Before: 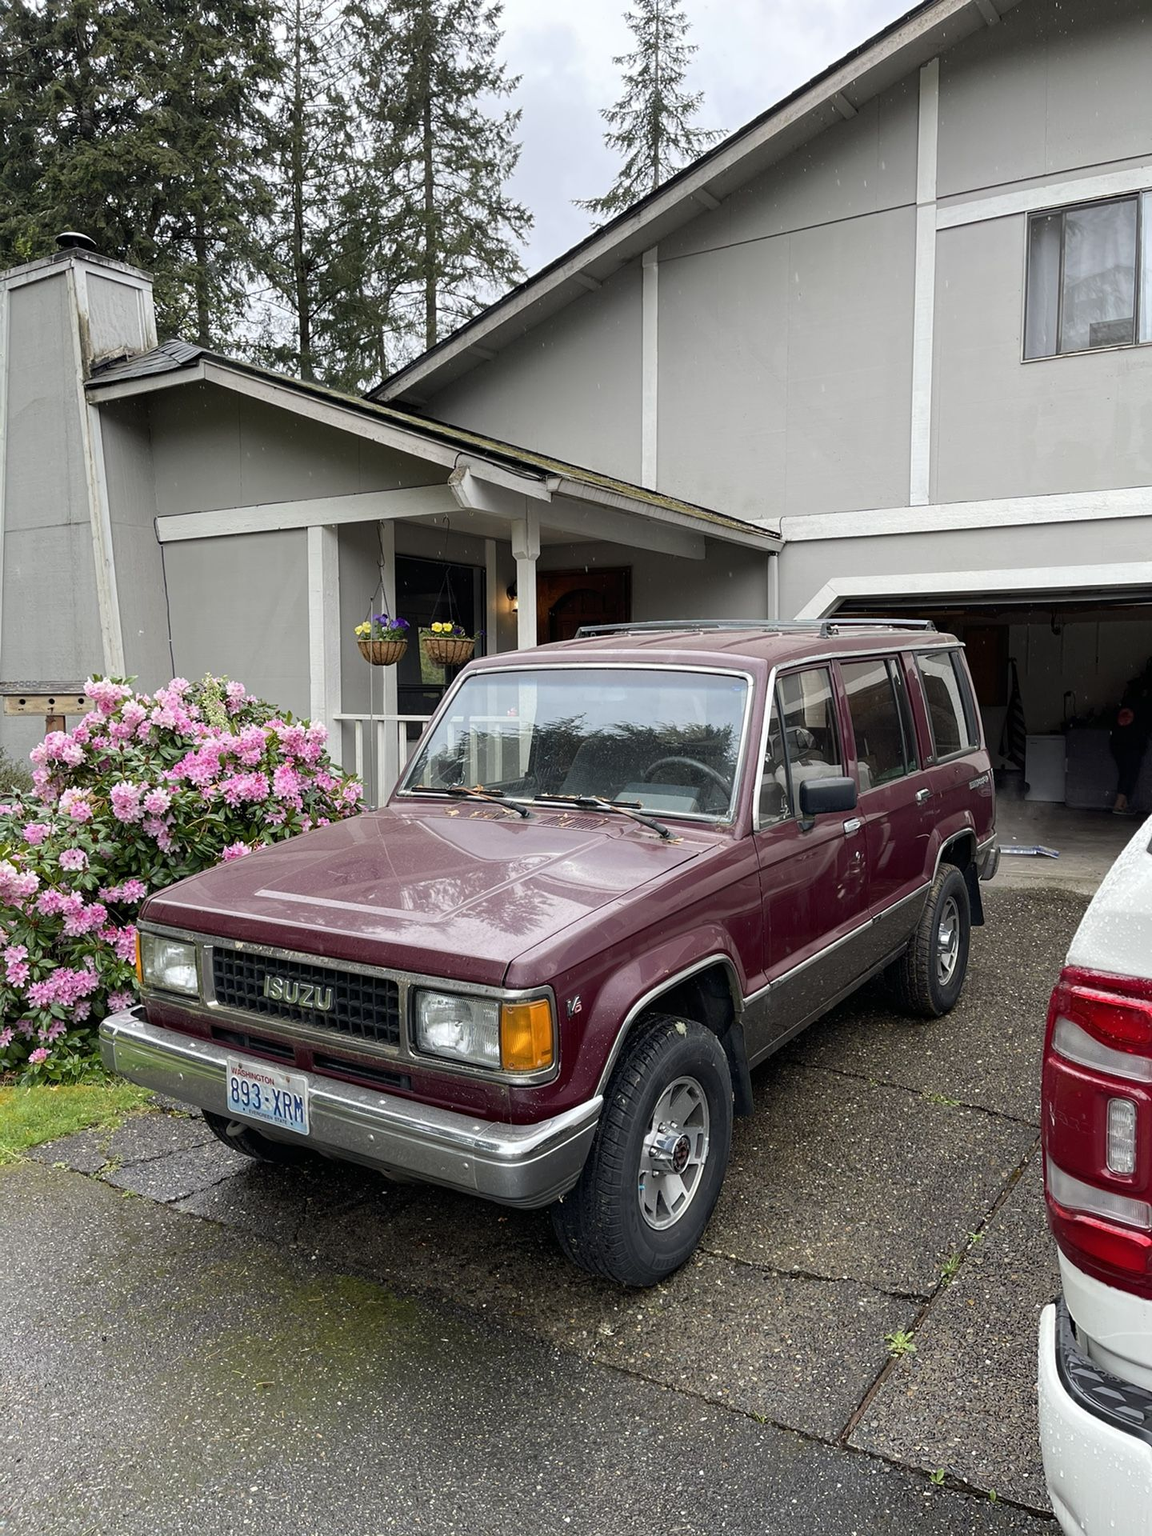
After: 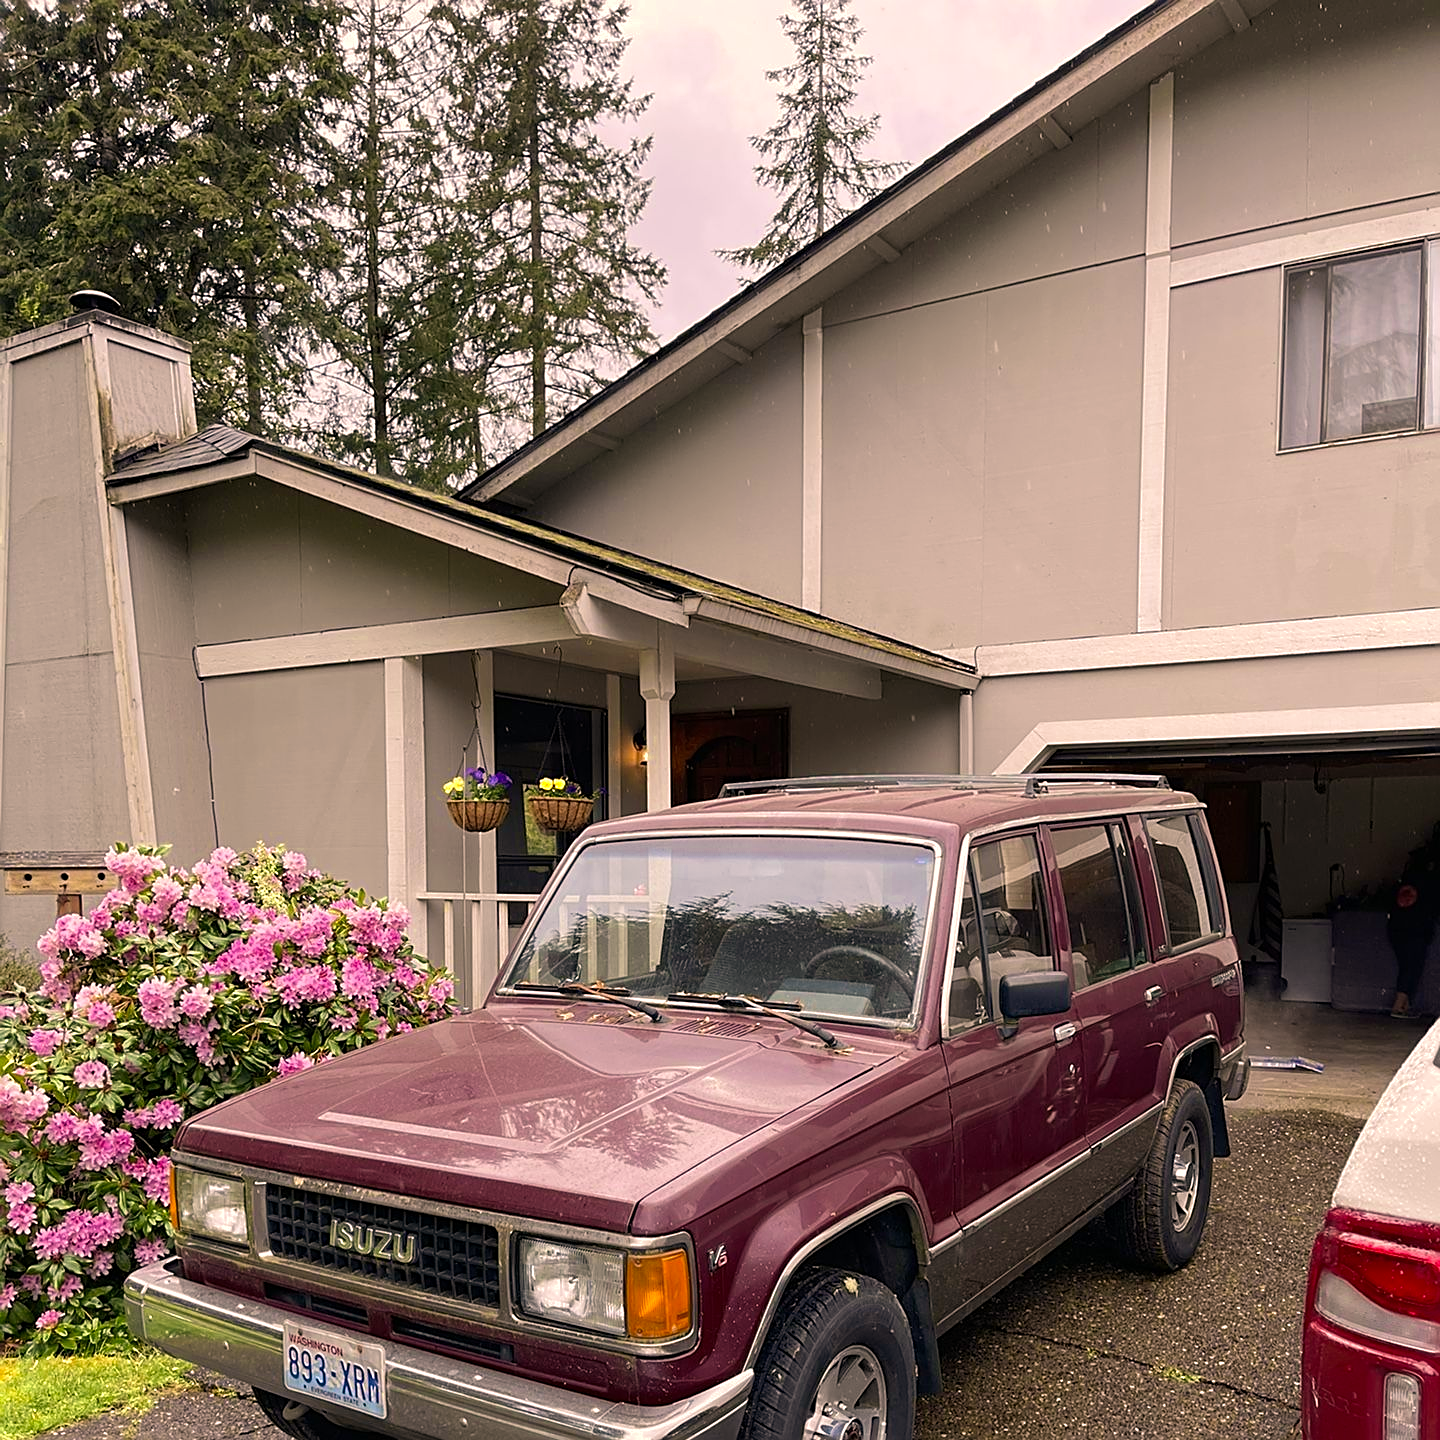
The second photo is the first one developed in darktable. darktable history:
velvia: on, module defaults
crop: bottom 24.982%
sharpen: on, module defaults
color zones: curves: ch0 [(0, 0.485) (0.178, 0.476) (0.261, 0.623) (0.411, 0.403) (0.708, 0.603) (0.934, 0.412)]; ch1 [(0.003, 0.485) (0.149, 0.496) (0.229, 0.584) (0.326, 0.551) (0.484, 0.262) (0.757, 0.643)]
color correction: highlights a* 11.41, highlights b* 11.69
